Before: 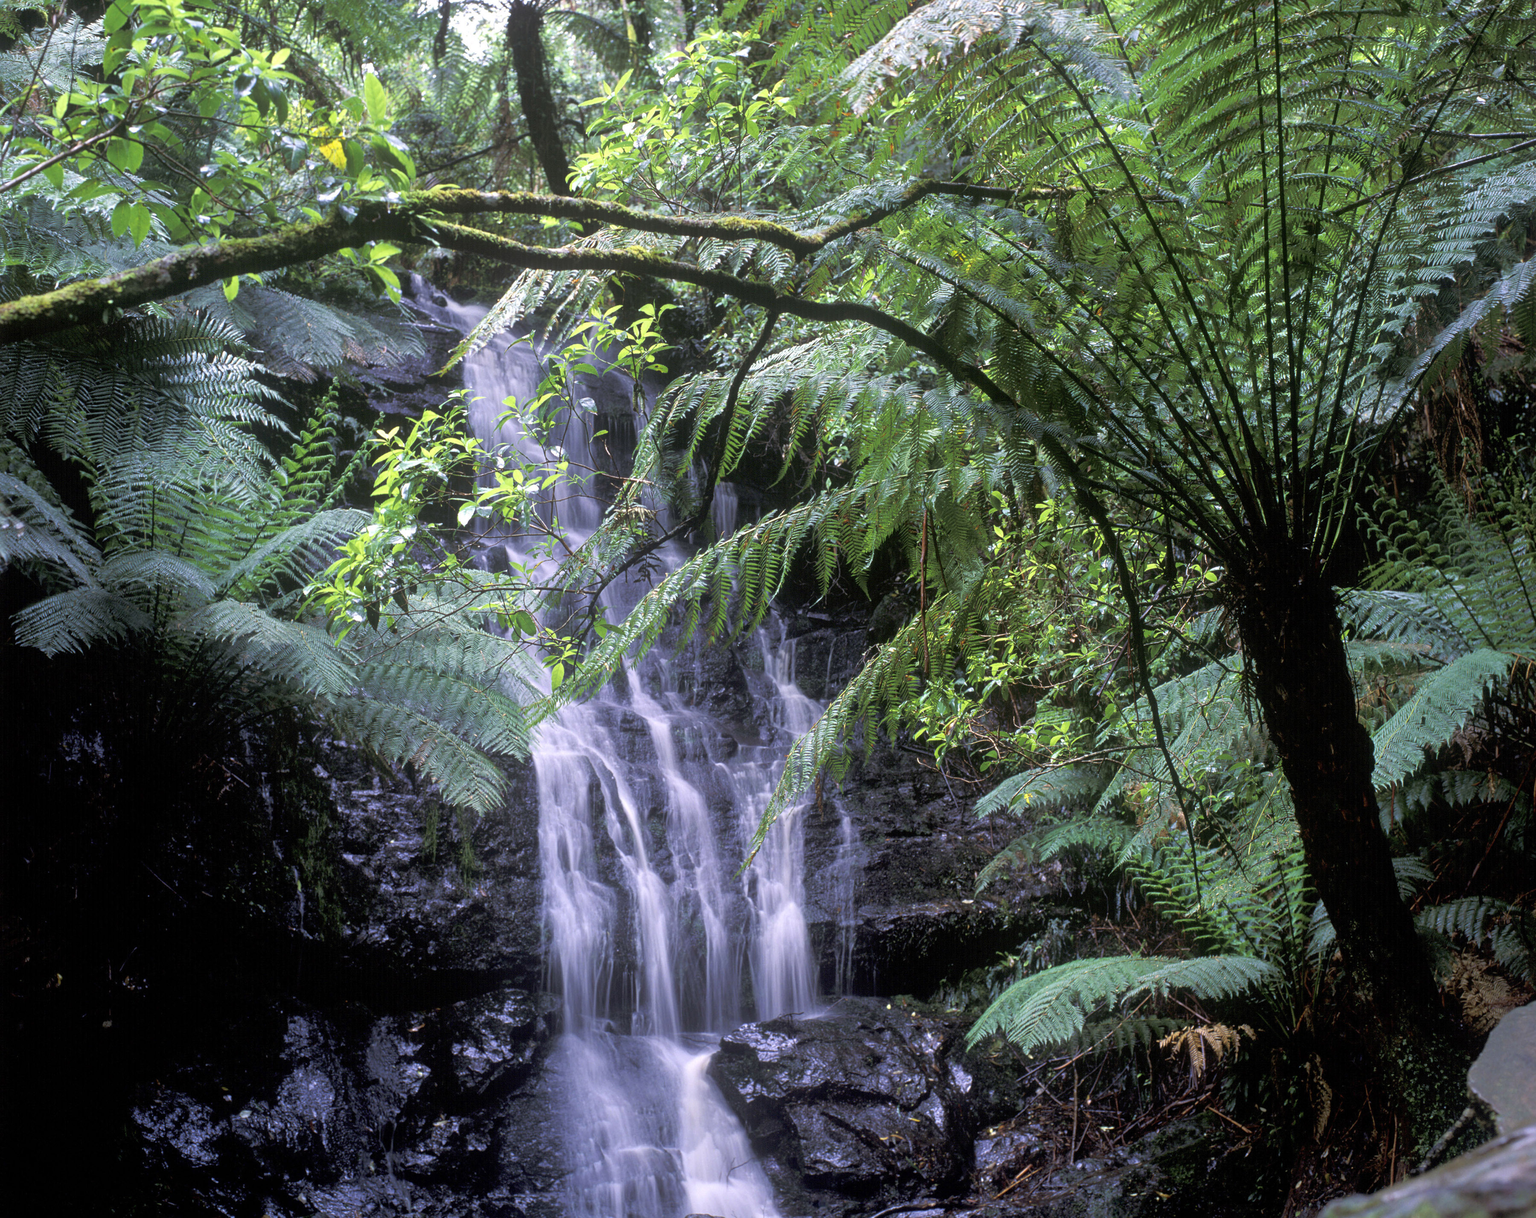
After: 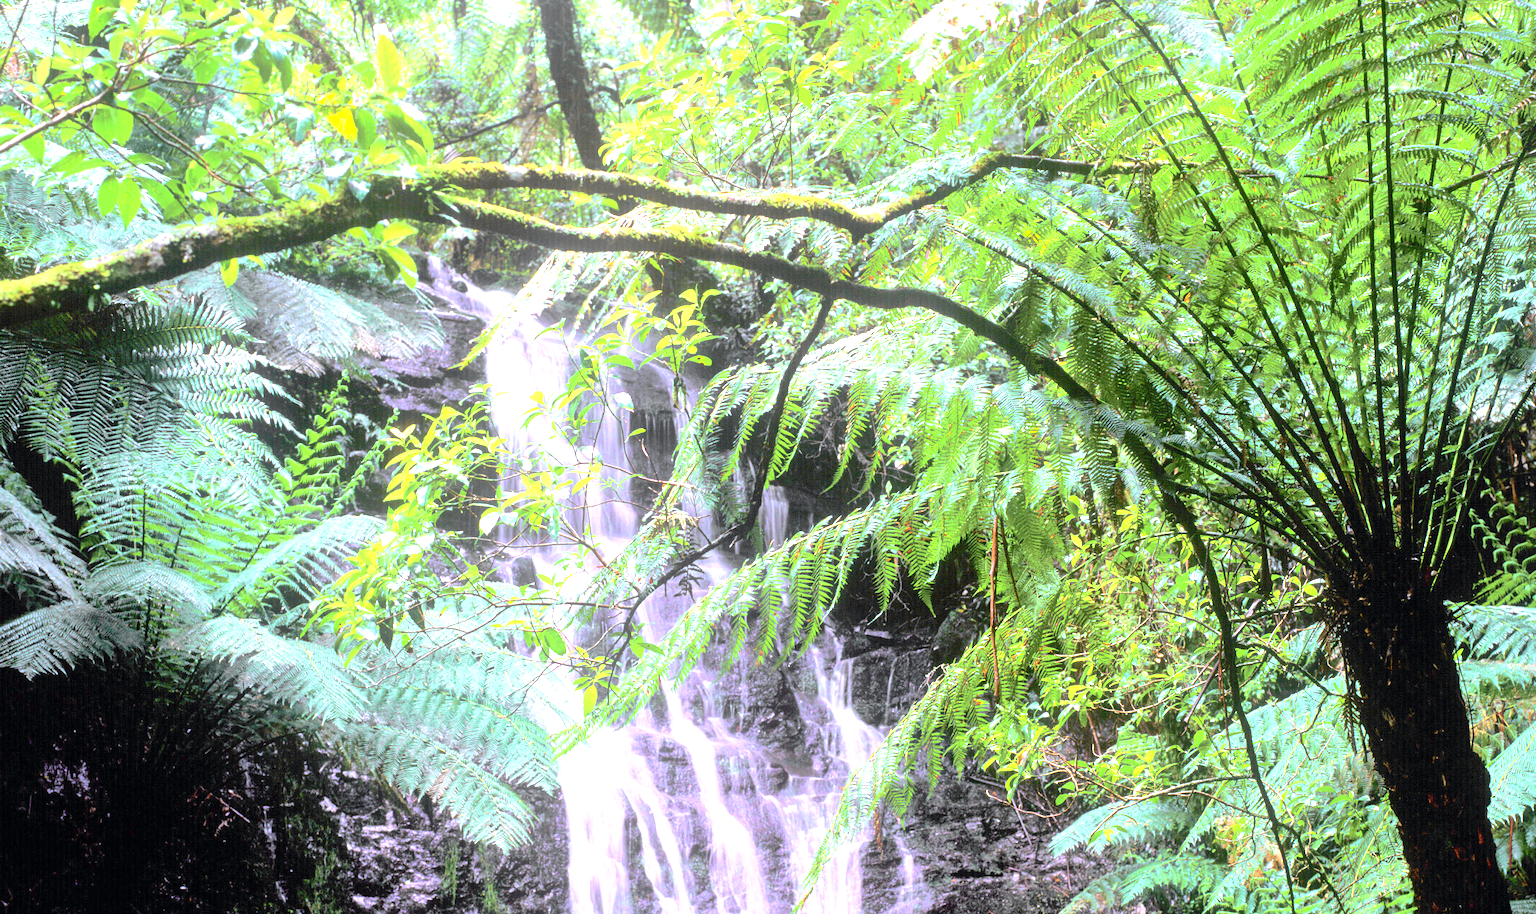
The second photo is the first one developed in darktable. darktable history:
exposure: black level correction 0, exposure 1.9 EV, compensate highlight preservation false
tone curve: curves: ch0 [(0, 0) (0.071, 0.047) (0.266, 0.26) (0.491, 0.552) (0.753, 0.818) (1, 0.983)]; ch1 [(0, 0) (0.346, 0.307) (0.408, 0.369) (0.463, 0.443) (0.482, 0.493) (0.502, 0.5) (0.517, 0.518) (0.546, 0.587) (0.588, 0.643) (0.651, 0.709) (1, 1)]; ch2 [(0, 0) (0.346, 0.34) (0.434, 0.46) (0.485, 0.494) (0.5, 0.494) (0.517, 0.503) (0.535, 0.545) (0.583, 0.634) (0.625, 0.686) (1, 1)], color space Lab, independent channels, preserve colors none
crop: left 1.509%, top 3.452%, right 7.696%, bottom 28.452%
shadows and highlights: shadows 25, highlights -25
